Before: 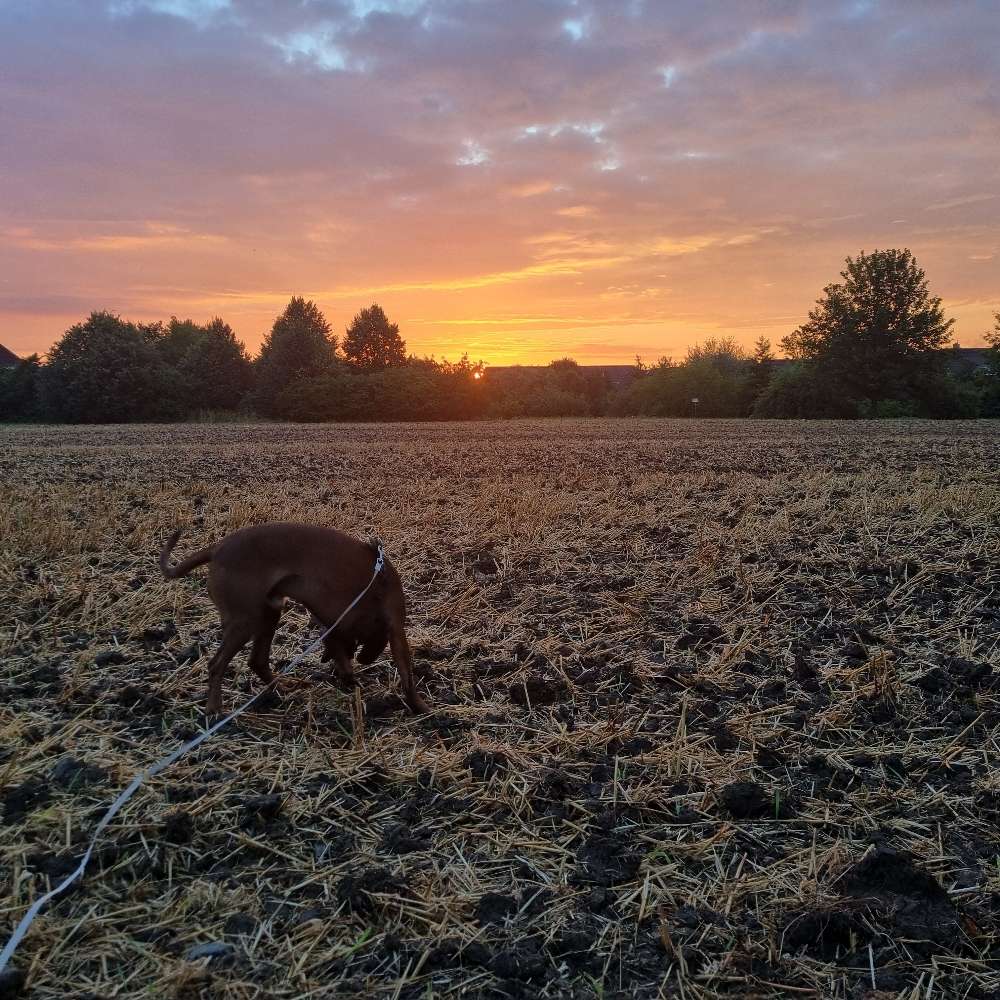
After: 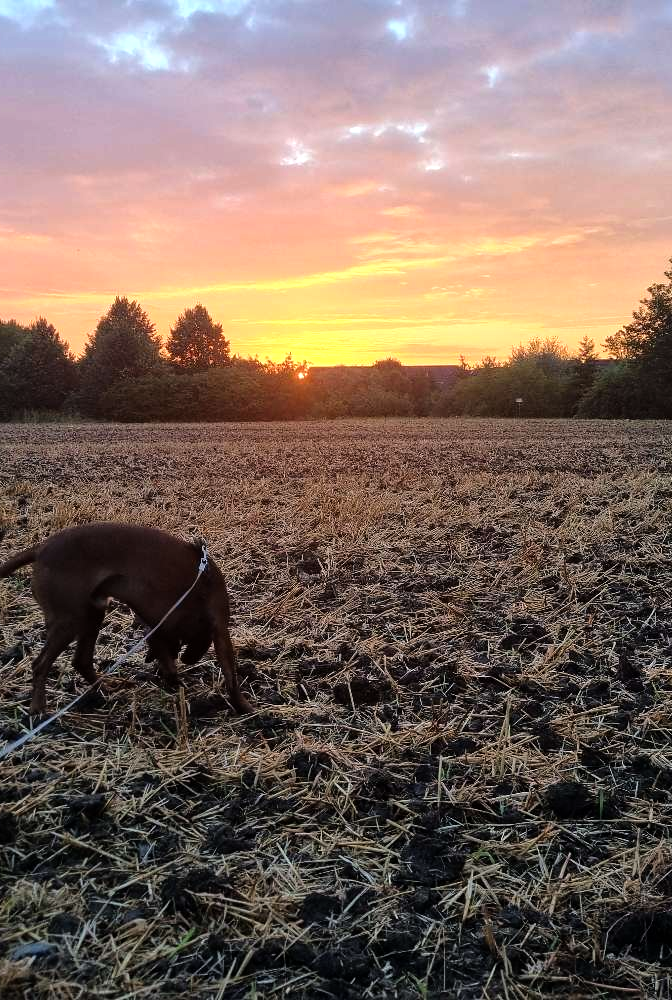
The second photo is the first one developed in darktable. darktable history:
crop and rotate: left 17.616%, right 15.097%
tone equalizer: -8 EV -0.749 EV, -7 EV -0.677 EV, -6 EV -0.593 EV, -5 EV -0.416 EV, -3 EV 0.397 EV, -2 EV 0.6 EV, -1 EV 0.682 EV, +0 EV 0.767 EV
